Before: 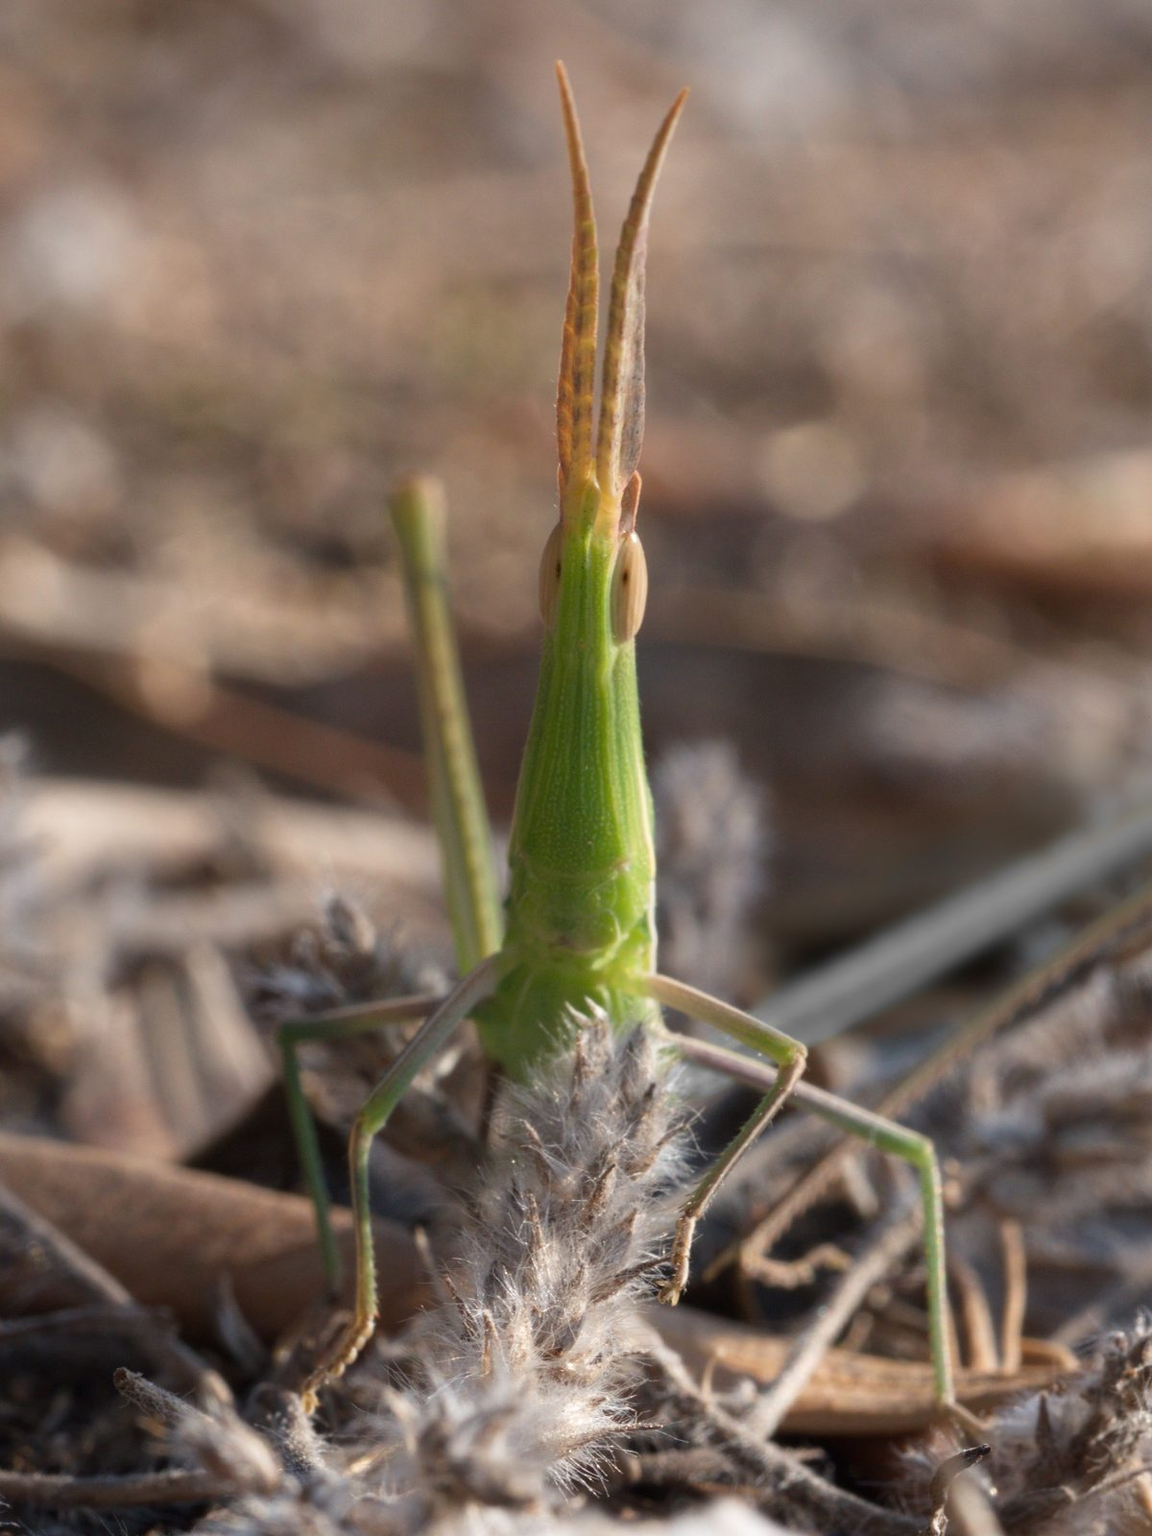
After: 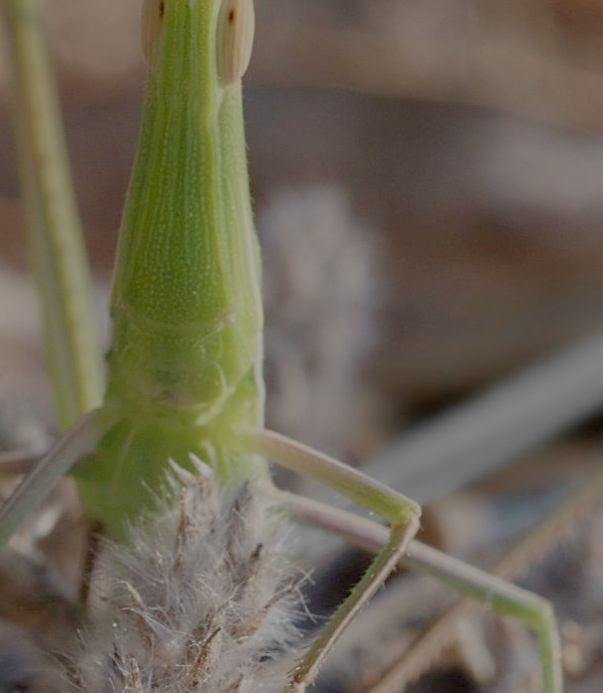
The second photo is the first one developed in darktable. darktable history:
filmic rgb: white relative exposure 8 EV, threshold 3 EV, structure ↔ texture 100%, target black luminance 0%, hardness 2.44, latitude 76.53%, contrast 0.562, shadows ↔ highlights balance 0%, preserve chrominance no, color science v4 (2020), iterations of high-quality reconstruction 10, type of noise poissonian, enable highlight reconstruction true
sharpen: on, module defaults
crop: left 35.03%, top 36.625%, right 14.663%, bottom 20.057%
velvia: on, module defaults
